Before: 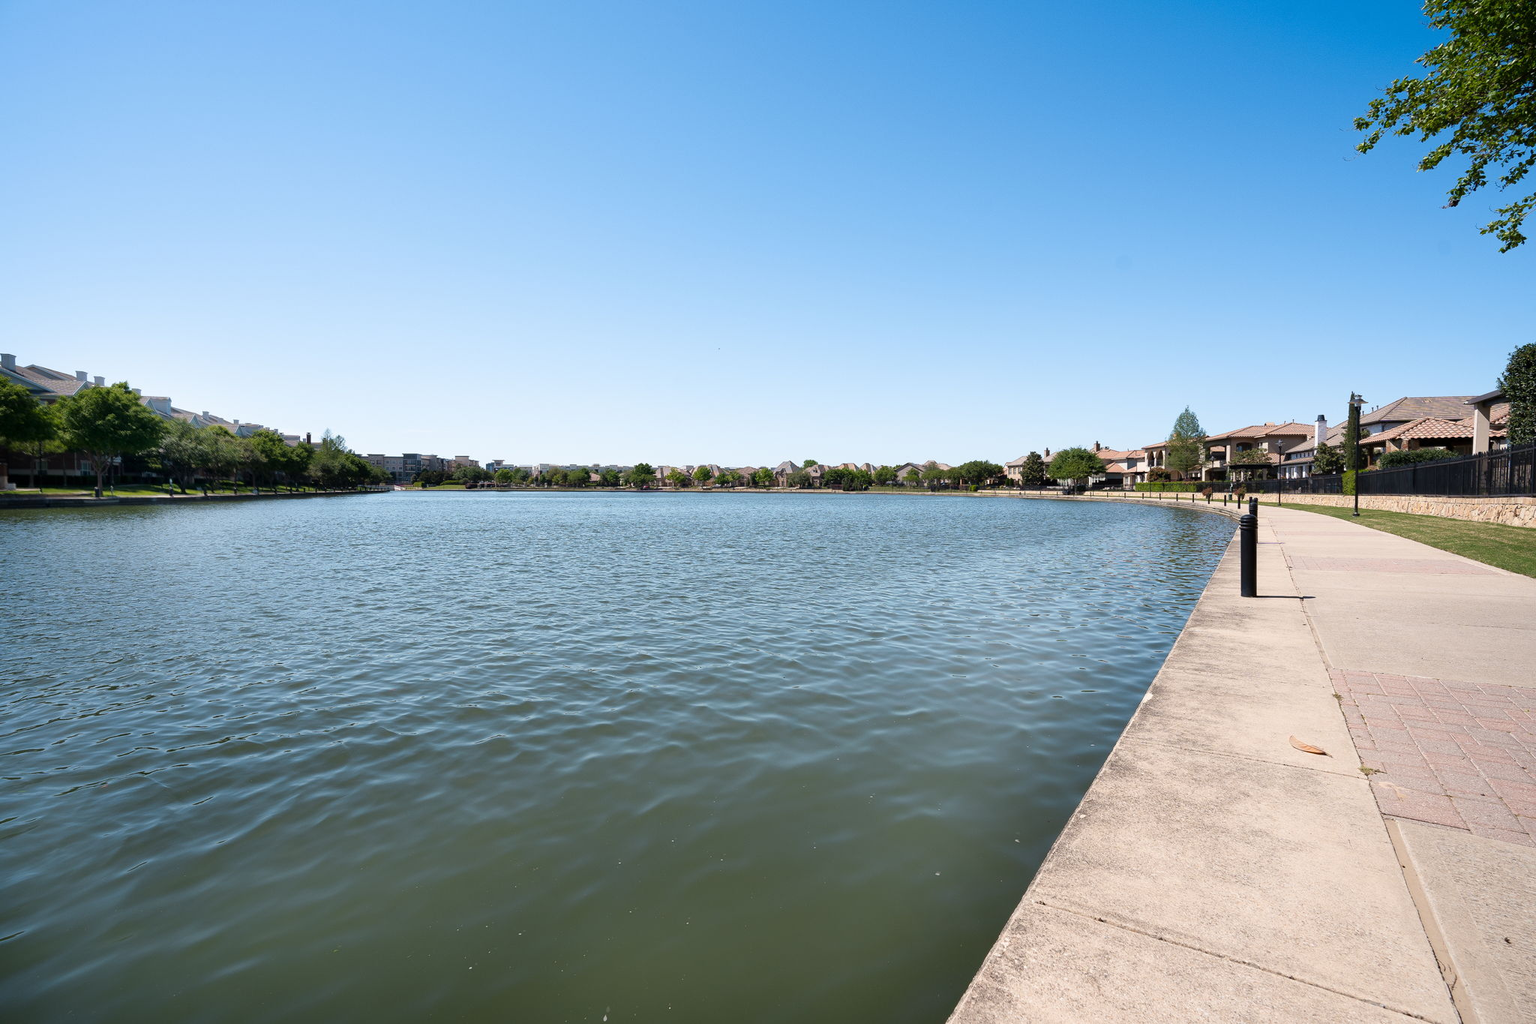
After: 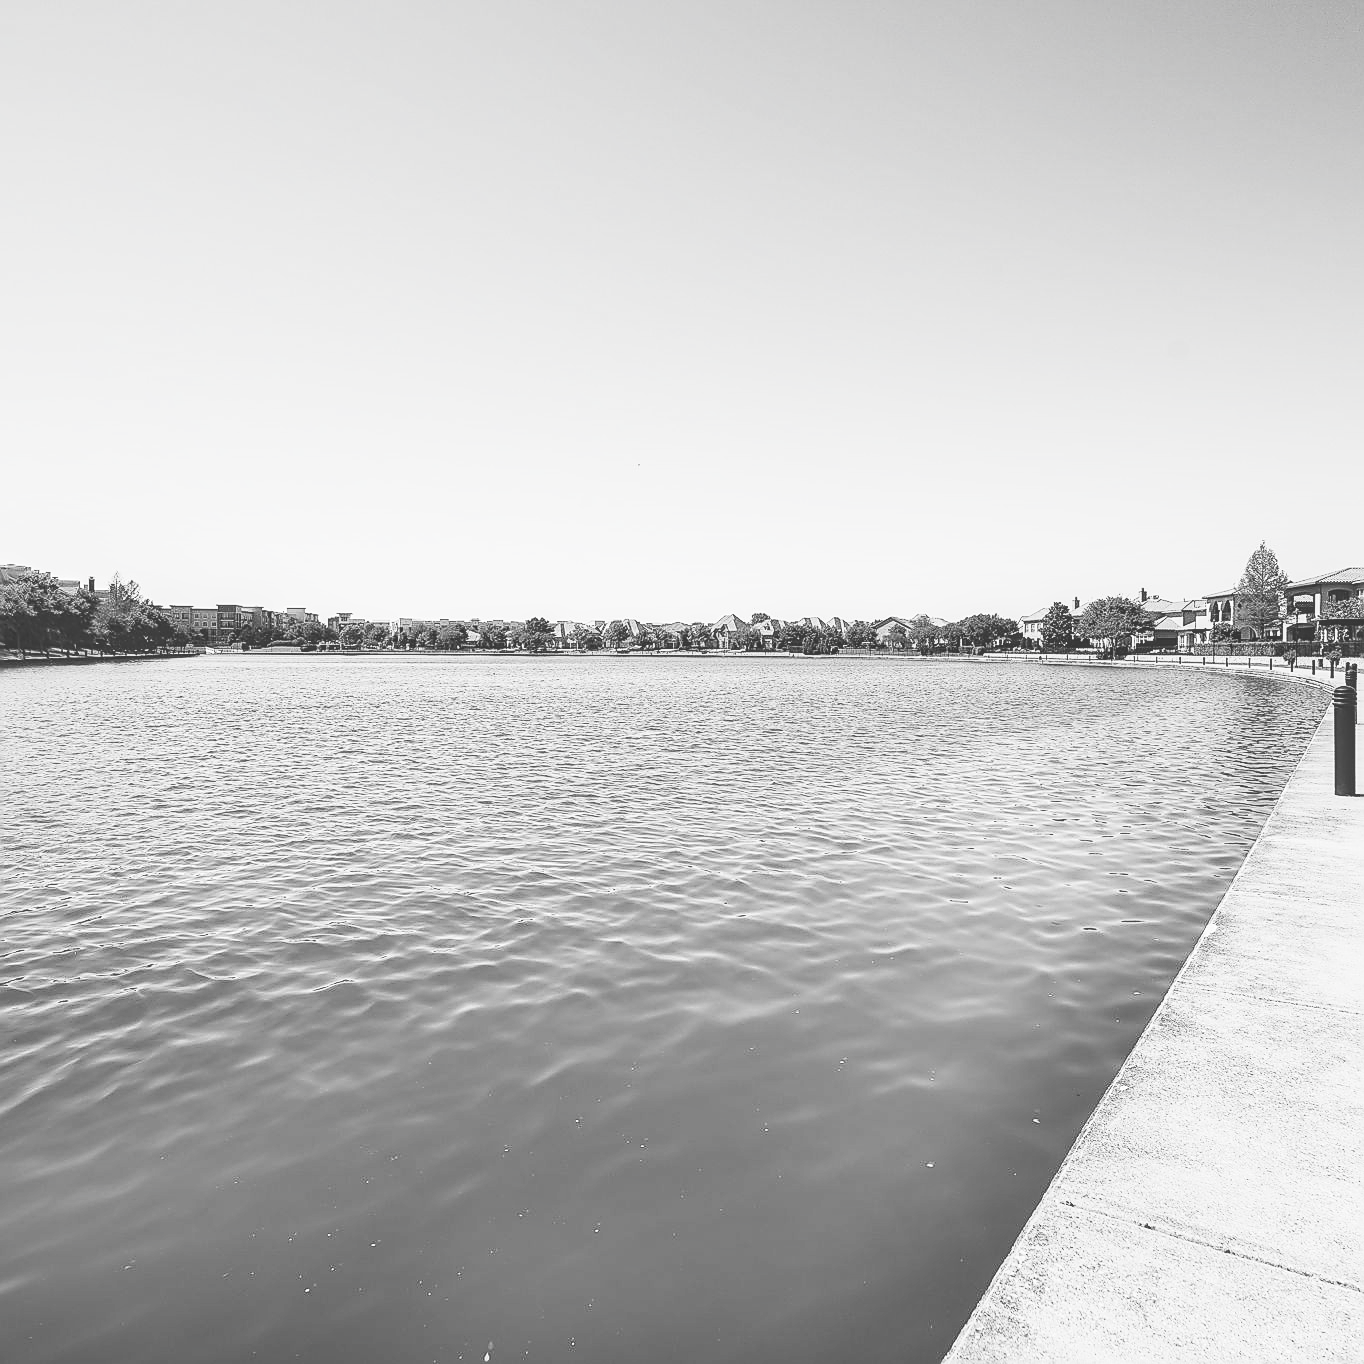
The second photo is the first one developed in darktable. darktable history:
crop and rotate: left 15.627%, right 17.765%
exposure: exposure -0.063 EV, compensate exposure bias true, compensate highlight preservation false
color balance rgb: shadows lift › chroma 11.948%, shadows lift › hue 133.01°, highlights gain › chroma 0.206%, highlights gain › hue 329.68°, global offset › luminance 1.476%, perceptual saturation grading › global saturation 24.995%, contrast -29.839%
sharpen: radius 1.36, amount 1.268, threshold 0.69
color correction: highlights b* -0.06, saturation 0.544
contrast brightness saturation: contrast 0.53, brightness 0.474, saturation -1
local contrast: on, module defaults
